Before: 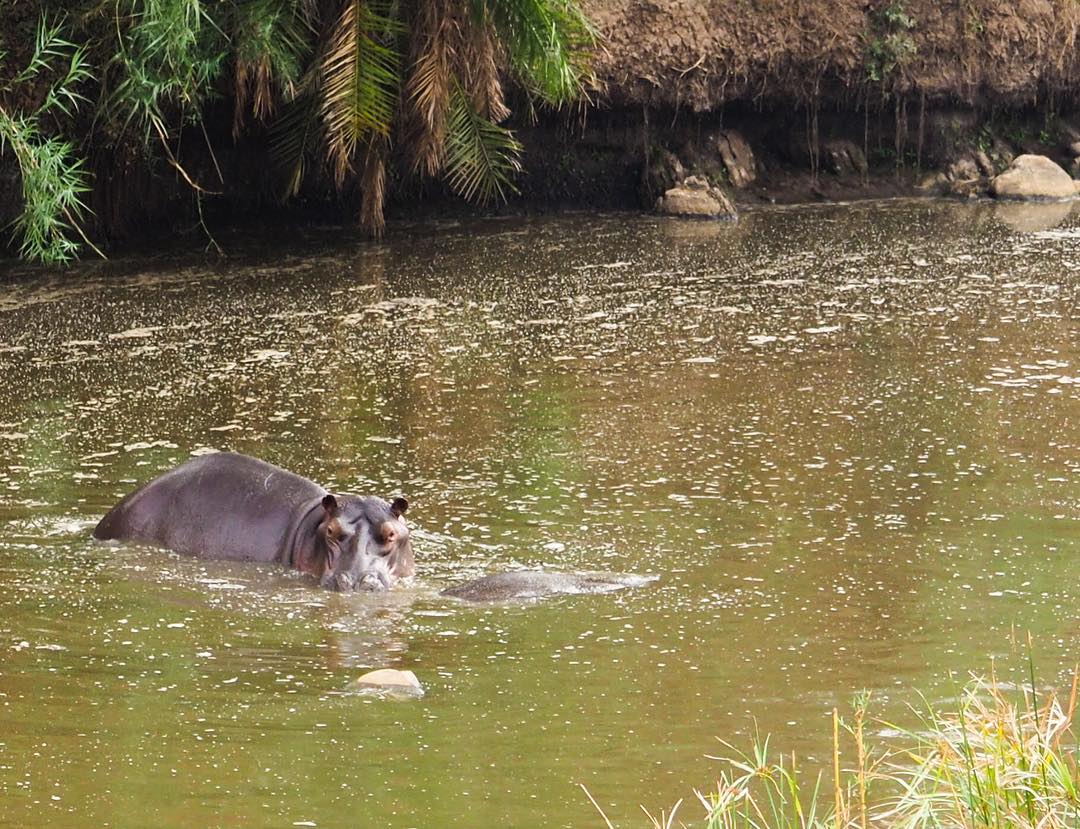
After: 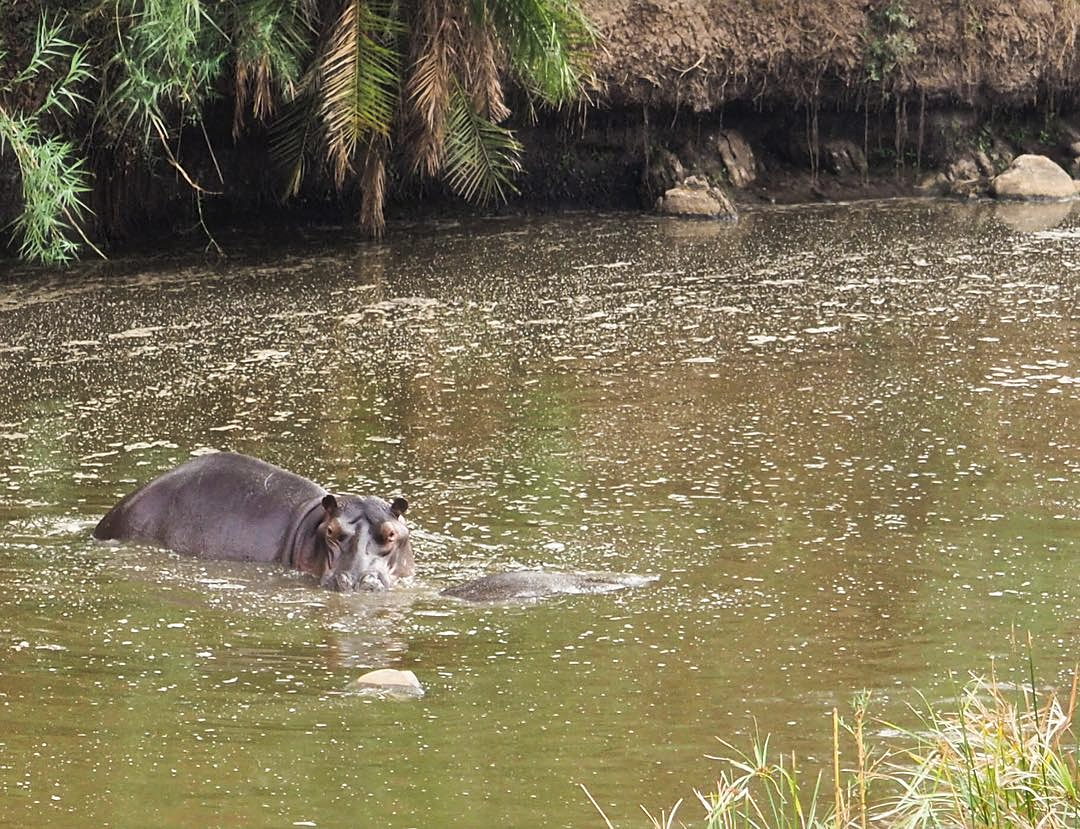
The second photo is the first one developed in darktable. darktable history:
sharpen: amount 0.213
shadows and highlights: soften with gaussian
local contrast: mode bilateral grid, contrast 9, coarseness 26, detail 115%, midtone range 0.2
haze removal: strength -0.037, compatibility mode true, adaptive false
contrast brightness saturation: saturation -0.152
